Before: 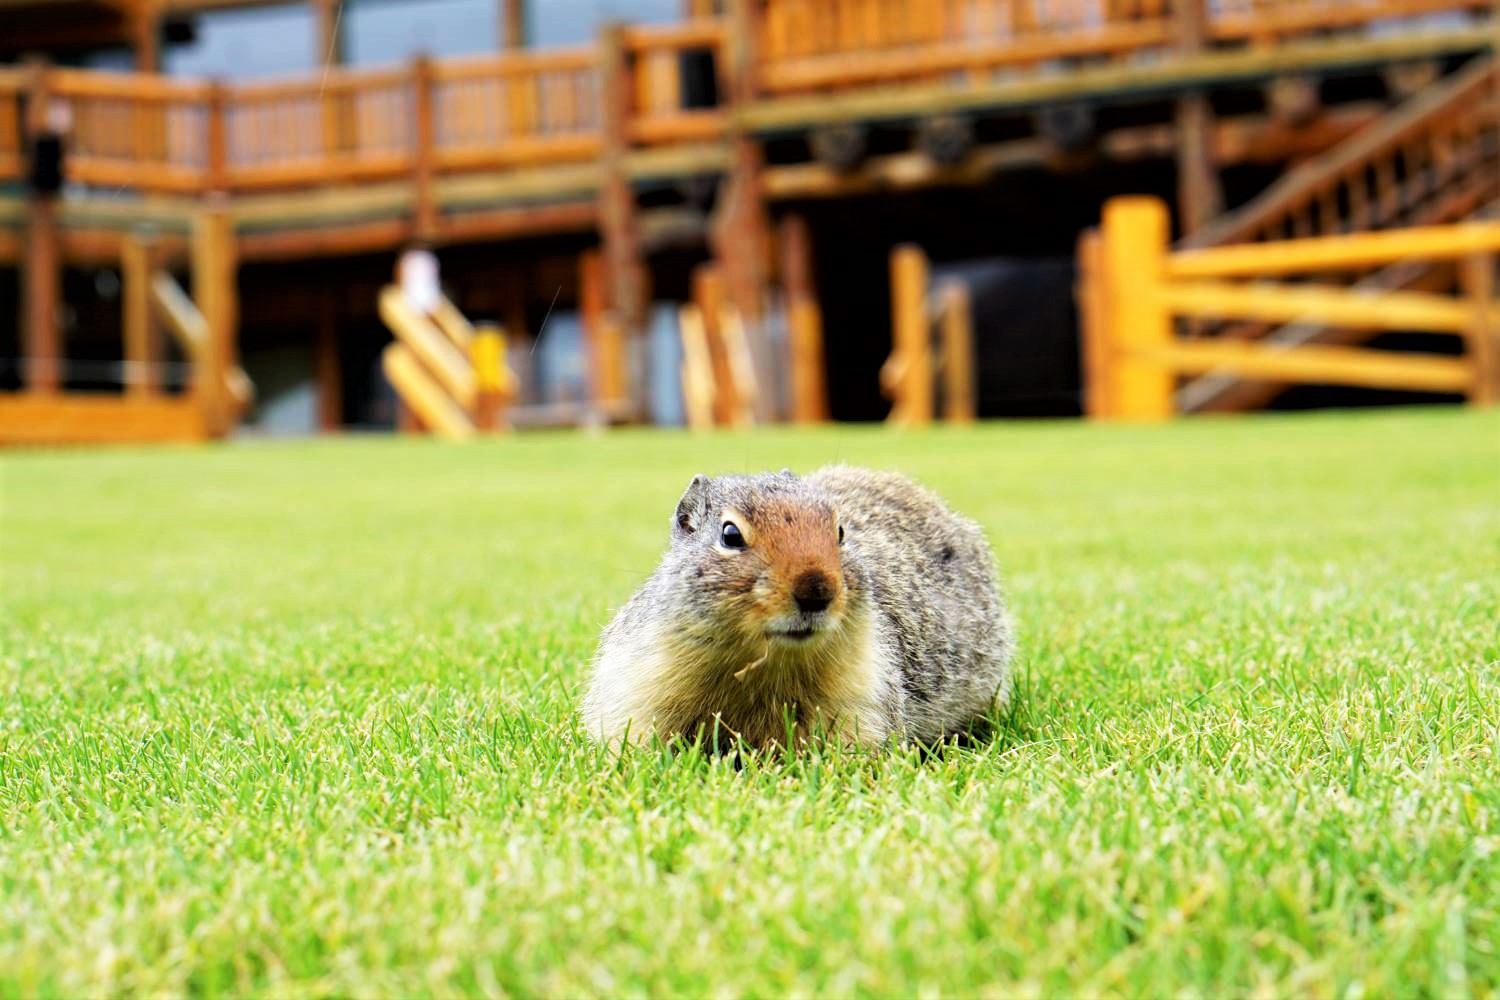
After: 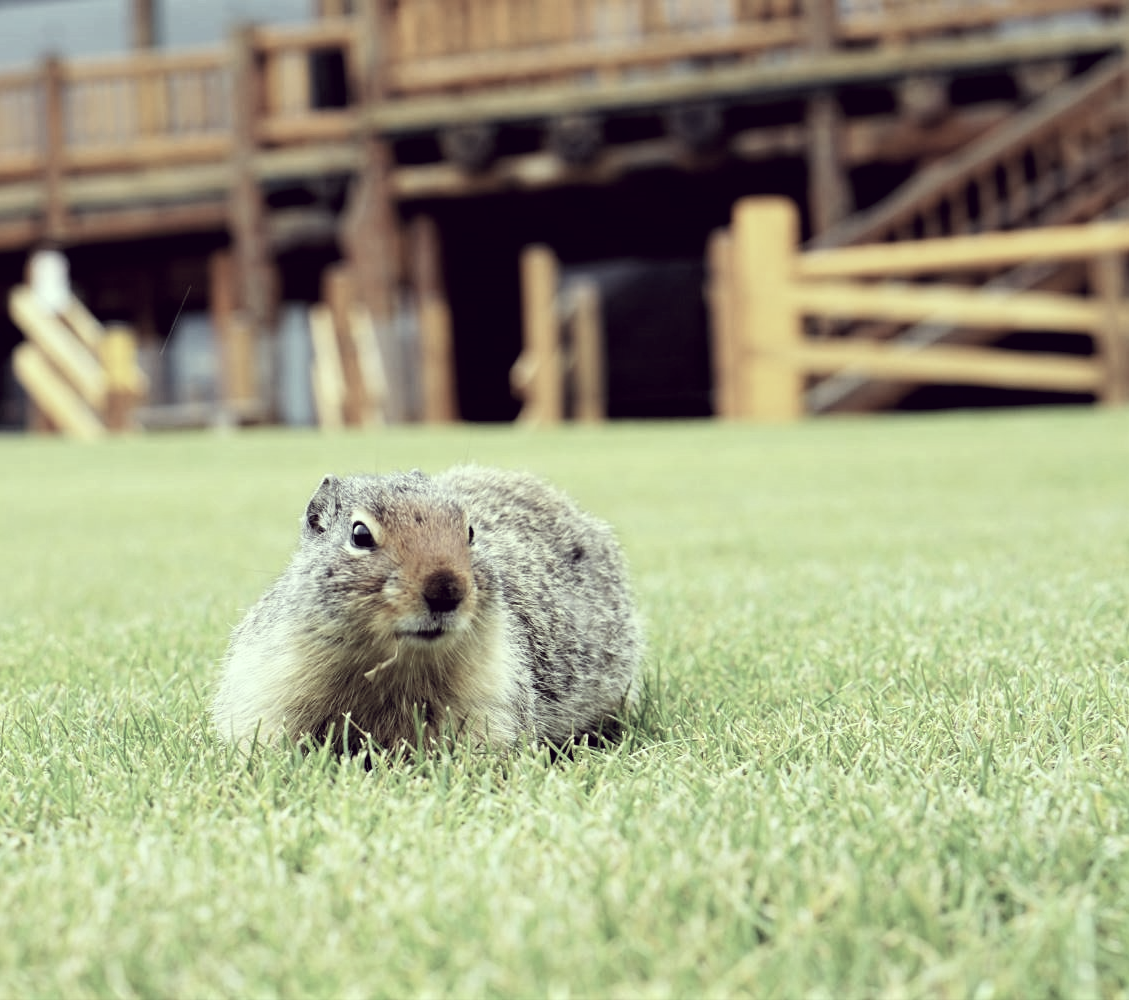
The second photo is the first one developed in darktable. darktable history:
color correction: highlights a* -20.76, highlights b* 20.67, shadows a* 19.51, shadows b* -20.76, saturation 0.374
crop and rotate: left 24.71%
